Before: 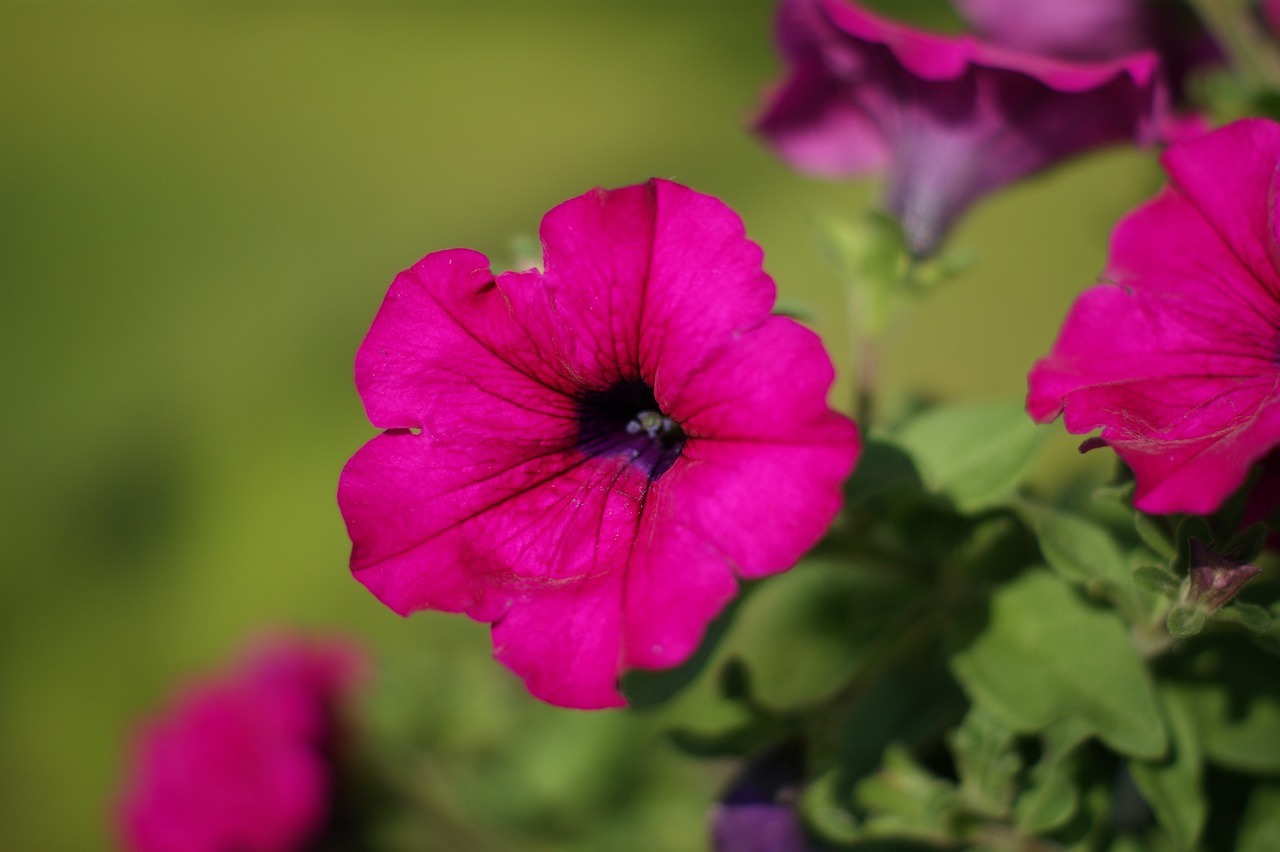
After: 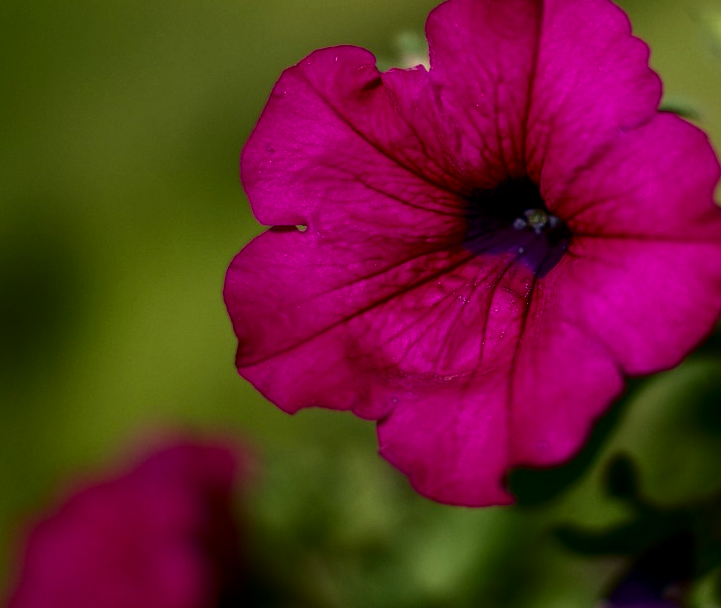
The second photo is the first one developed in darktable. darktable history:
crop: left 8.966%, top 23.852%, right 34.699%, bottom 4.703%
color correction: saturation 0.85
local contrast: detail 110%
contrast brightness saturation: contrast 0.24, brightness -0.24, saturation 0.14
